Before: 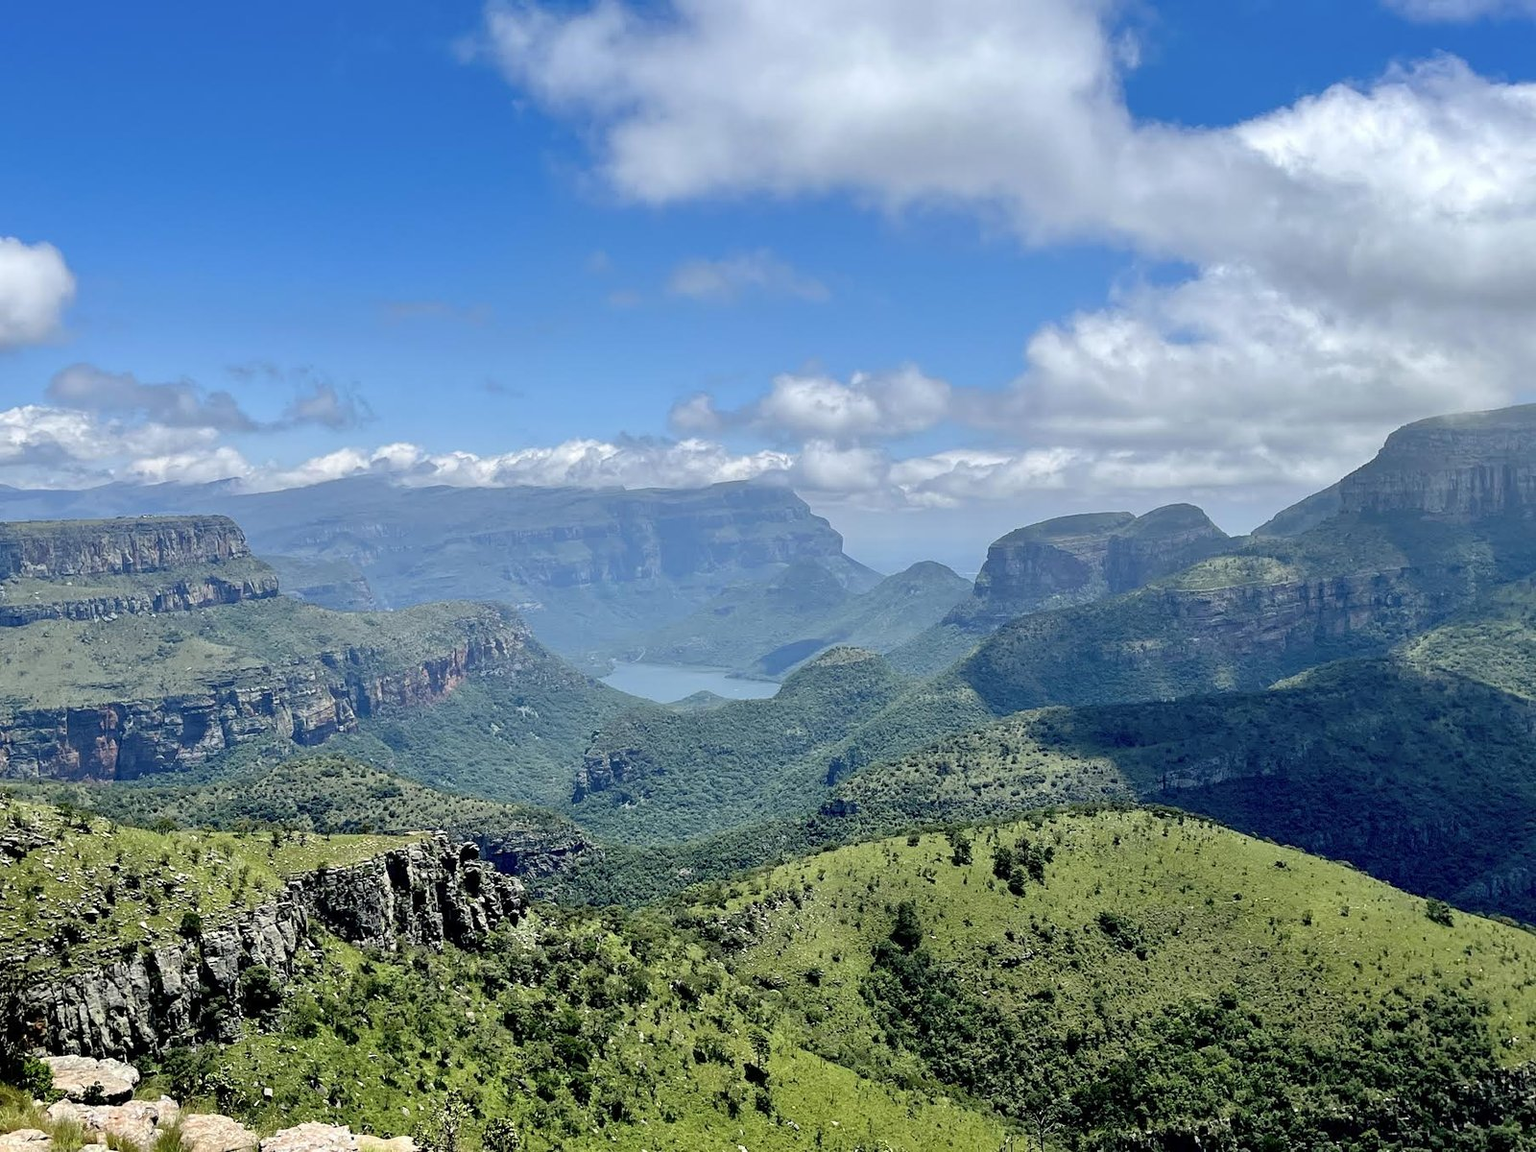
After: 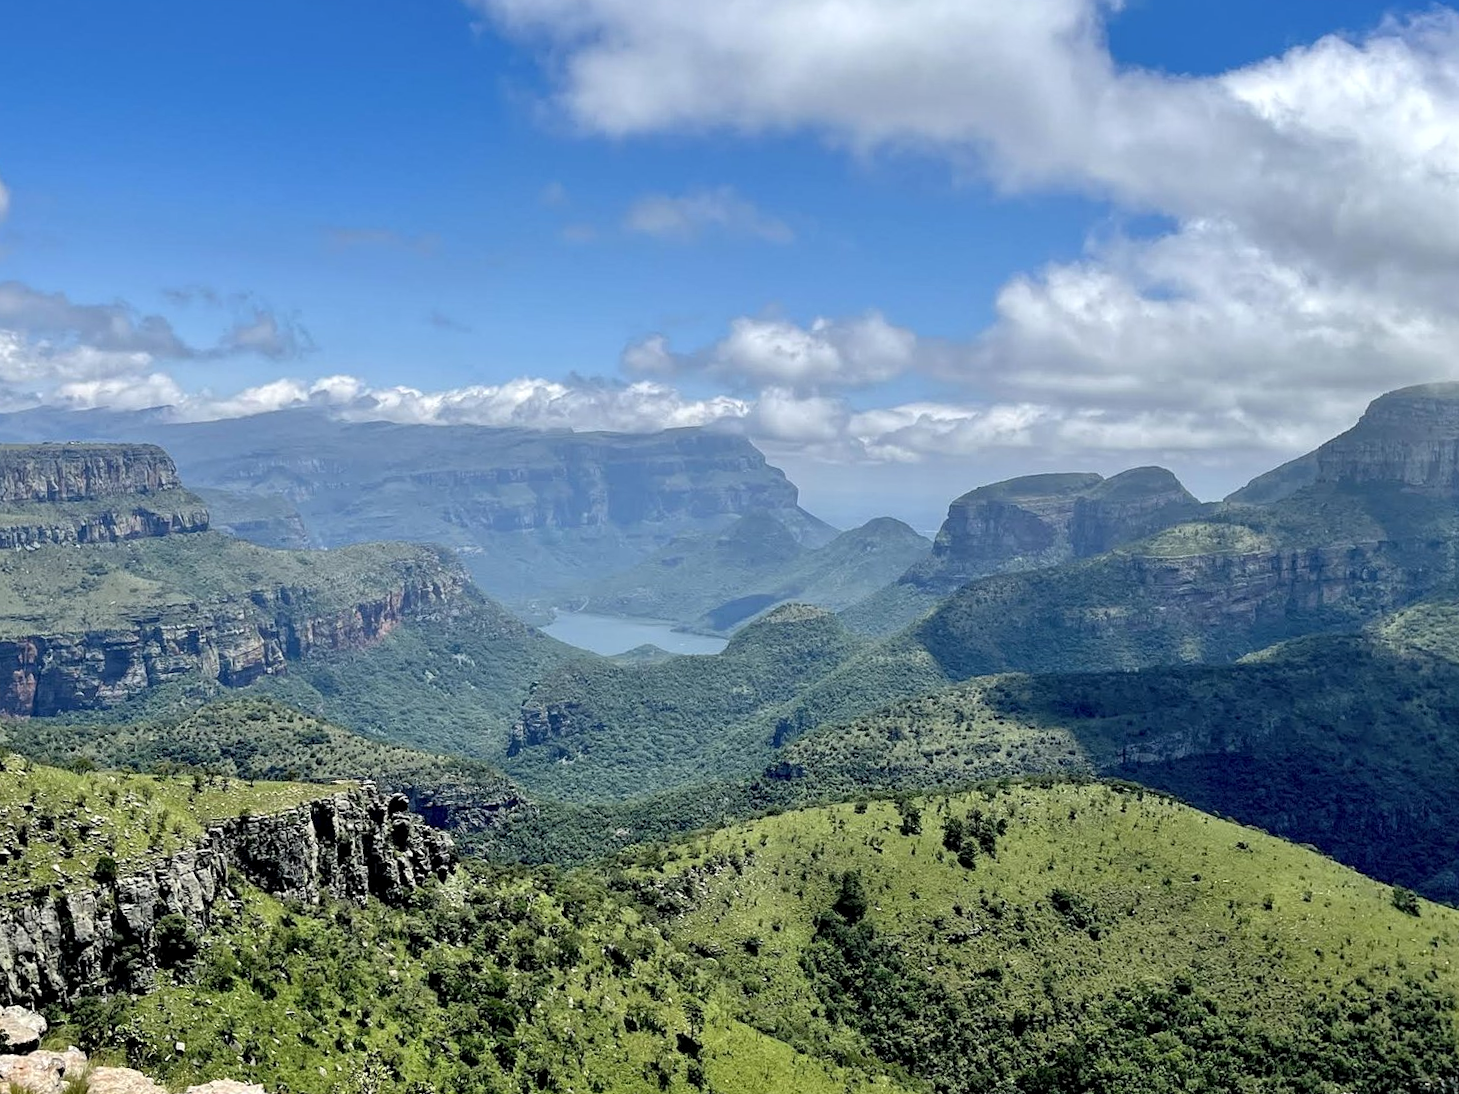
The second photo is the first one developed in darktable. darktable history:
crop and rotate: angle -1.96°, left 3.097%, top 4.154%, right 1.586%, bottom 0.529%
local contrast: highlights 100%, shadows 100%, detail 120%, midtone range 0.2
